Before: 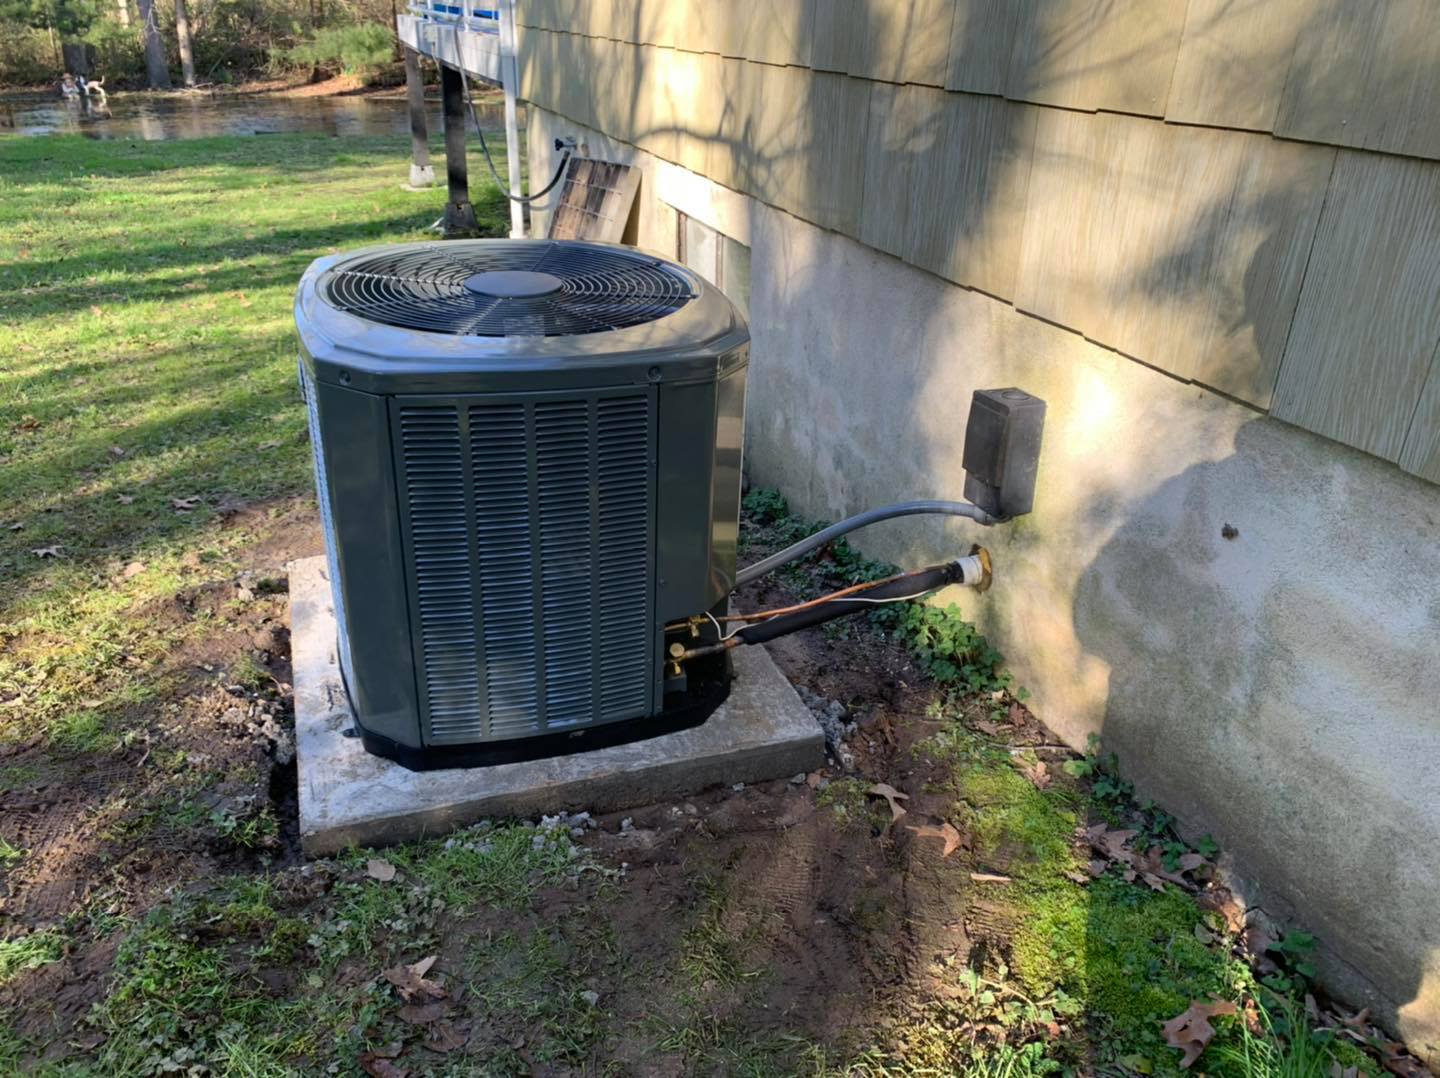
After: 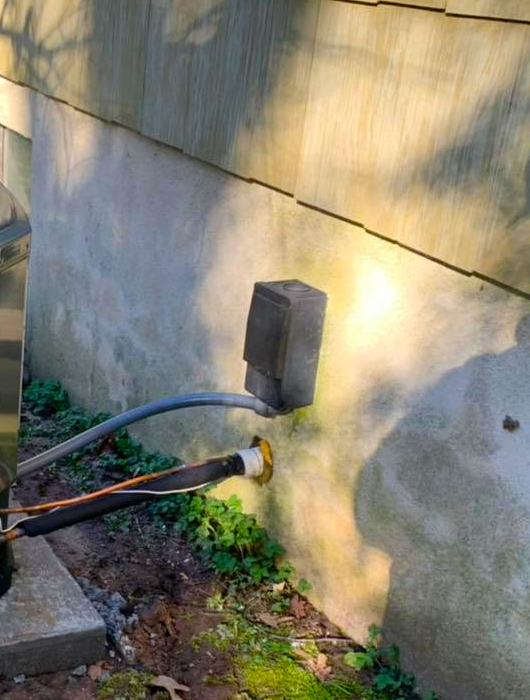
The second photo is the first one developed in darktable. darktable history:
color balance rgb: perceptual saturation grading › global saturation 36.534%, perceptual saturation grading › shadows 34.502%
crop and rotate: left 49.934%, top 10.108%, right 13.193%, bottom 24.879%
contrast brightness saturation: contrast 0.052
